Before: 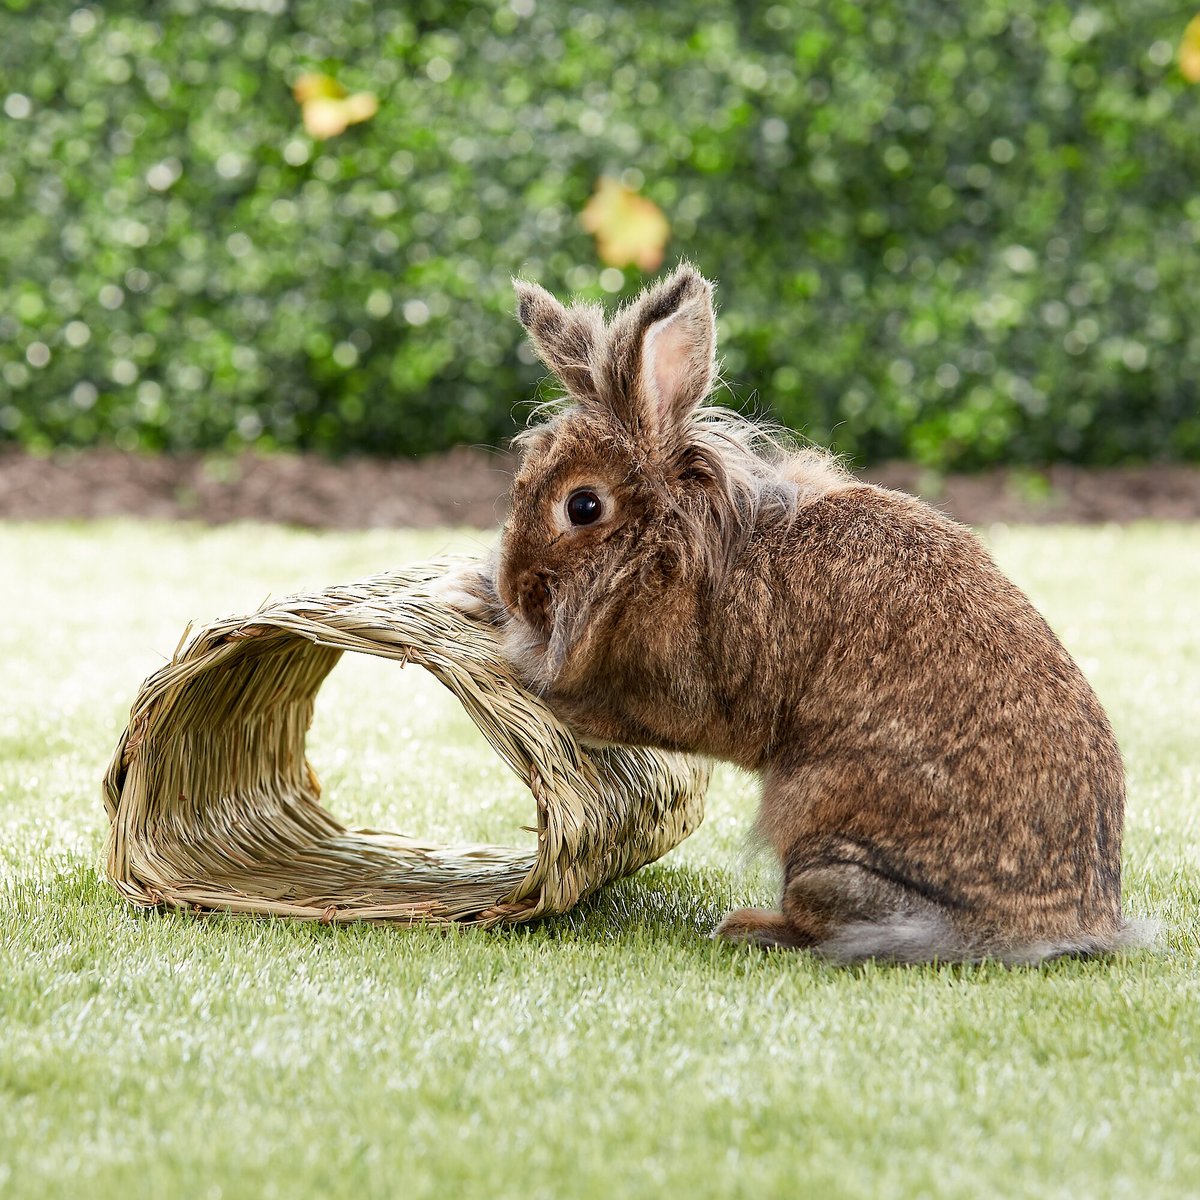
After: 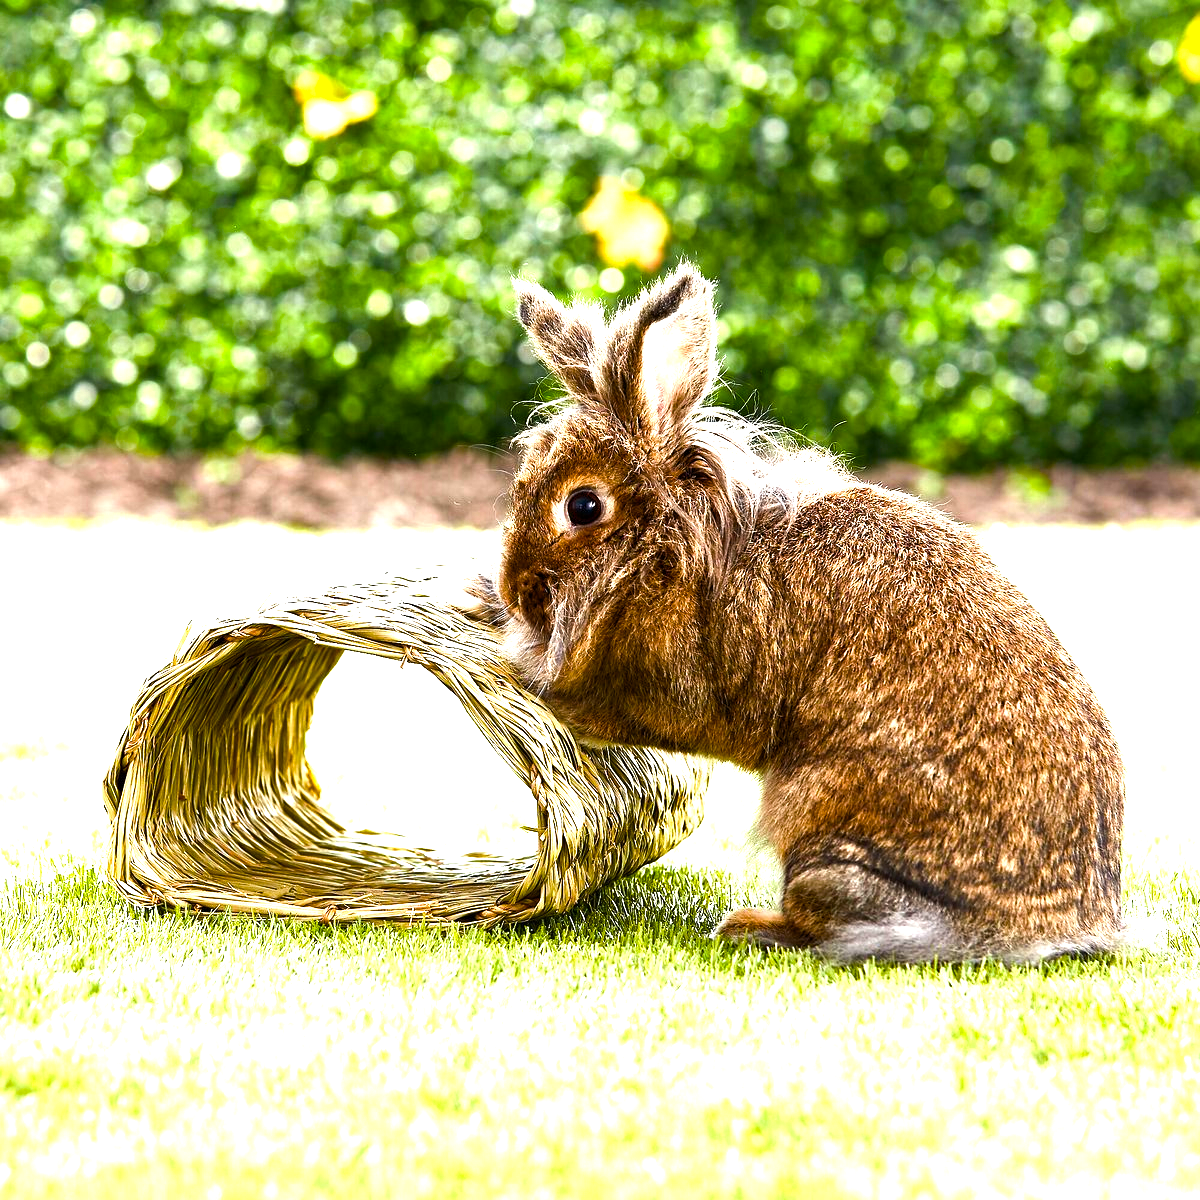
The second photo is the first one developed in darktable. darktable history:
color balance rgb: perceptual saturation grading › global saturation 53.759%, perceptual saturation grading › highlights -50.198%, perceptual saturation grading › mid-tones 40.01%, perceptual saturation grading › shadows 30.286%, perceptual brilliance grading › highlights 47.945%, perceptual brilliance grading › mid-tones 23.012%, perceptual brilliance grading › shadows -5.699%, global vibrance 11.288%
